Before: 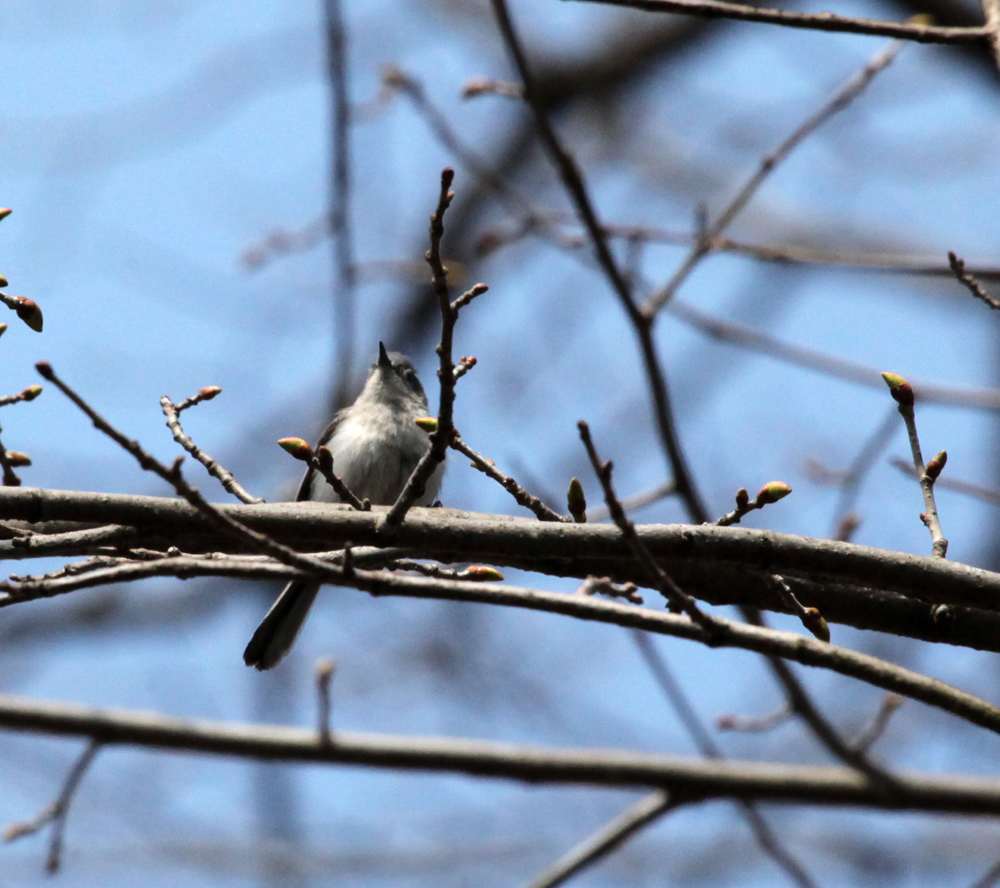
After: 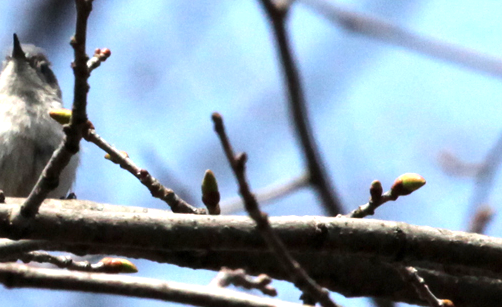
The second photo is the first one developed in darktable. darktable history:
crop: left 36.607%, top 34.735%, right 13.146%, bottom 30.611%
exposure: exposure 0.74 EV, compensate highlight preservation false
